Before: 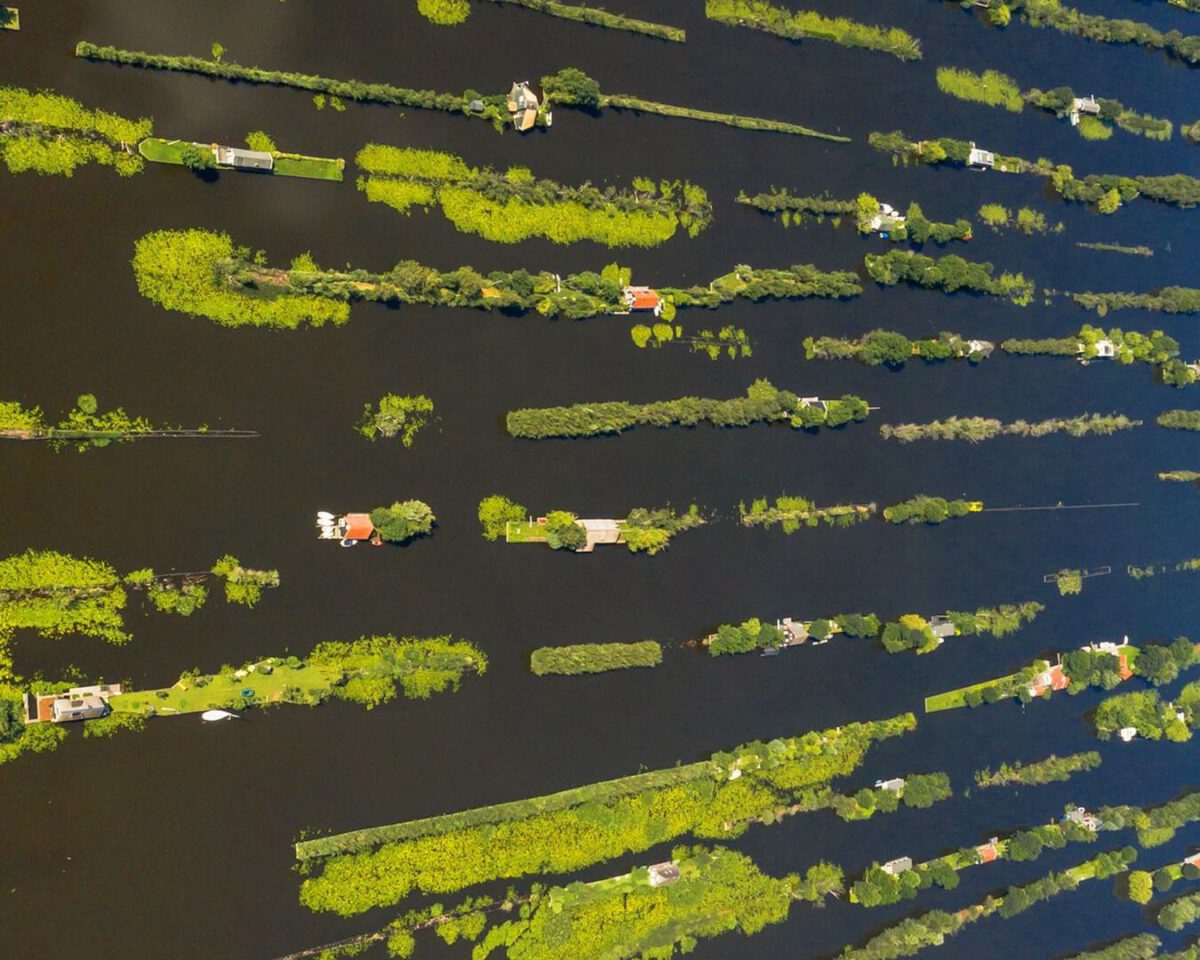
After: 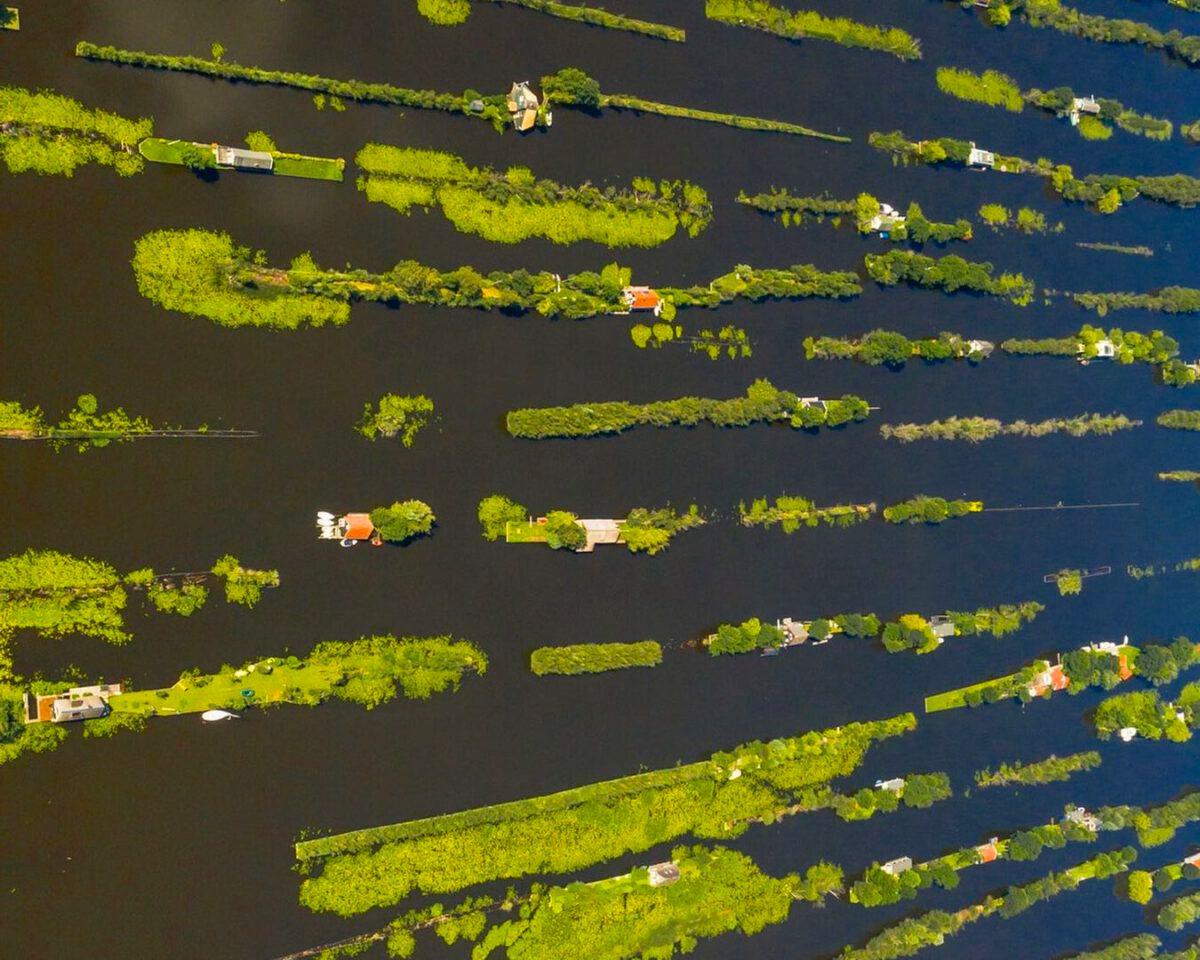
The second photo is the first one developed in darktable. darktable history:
color balance rgb: linear chroma grading › global chroma 8.33%, perceptual saturation grading › global saturation 18.52%, global vibrance 7.87%
